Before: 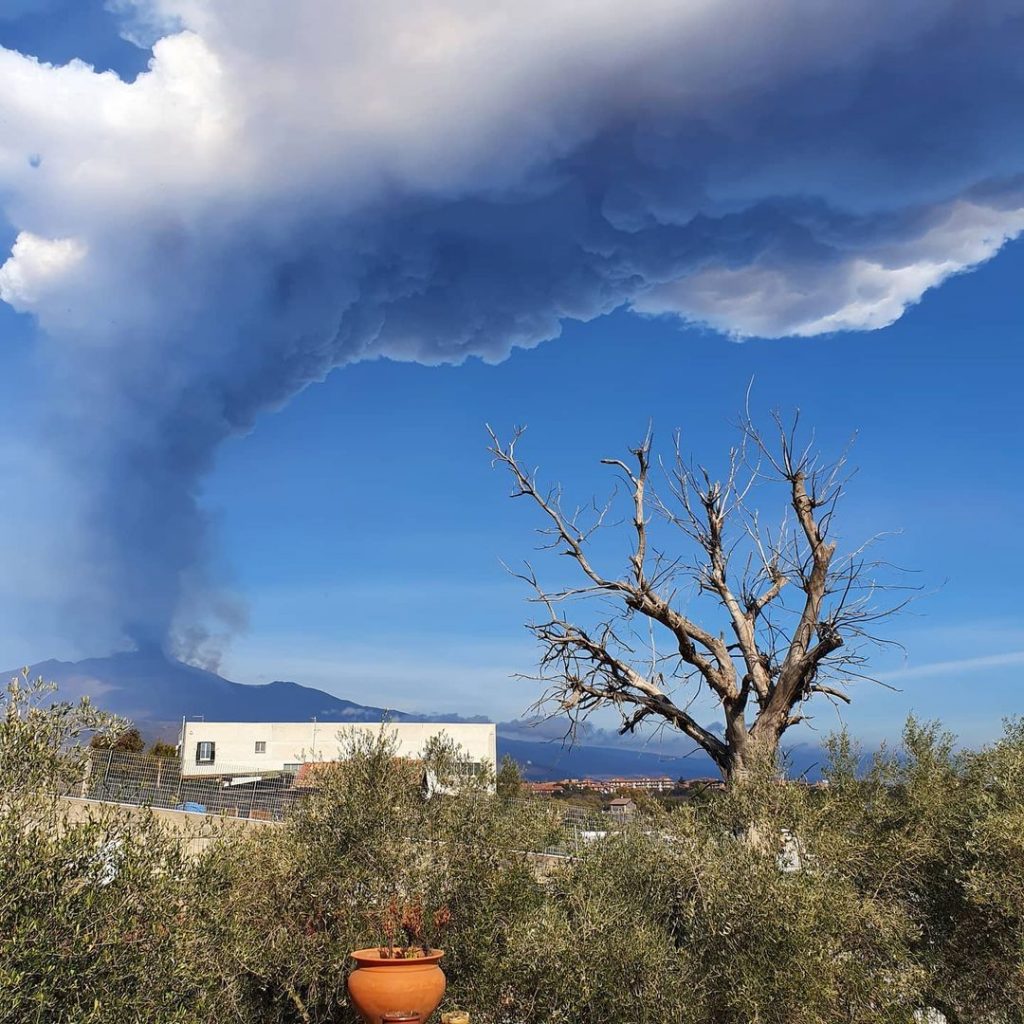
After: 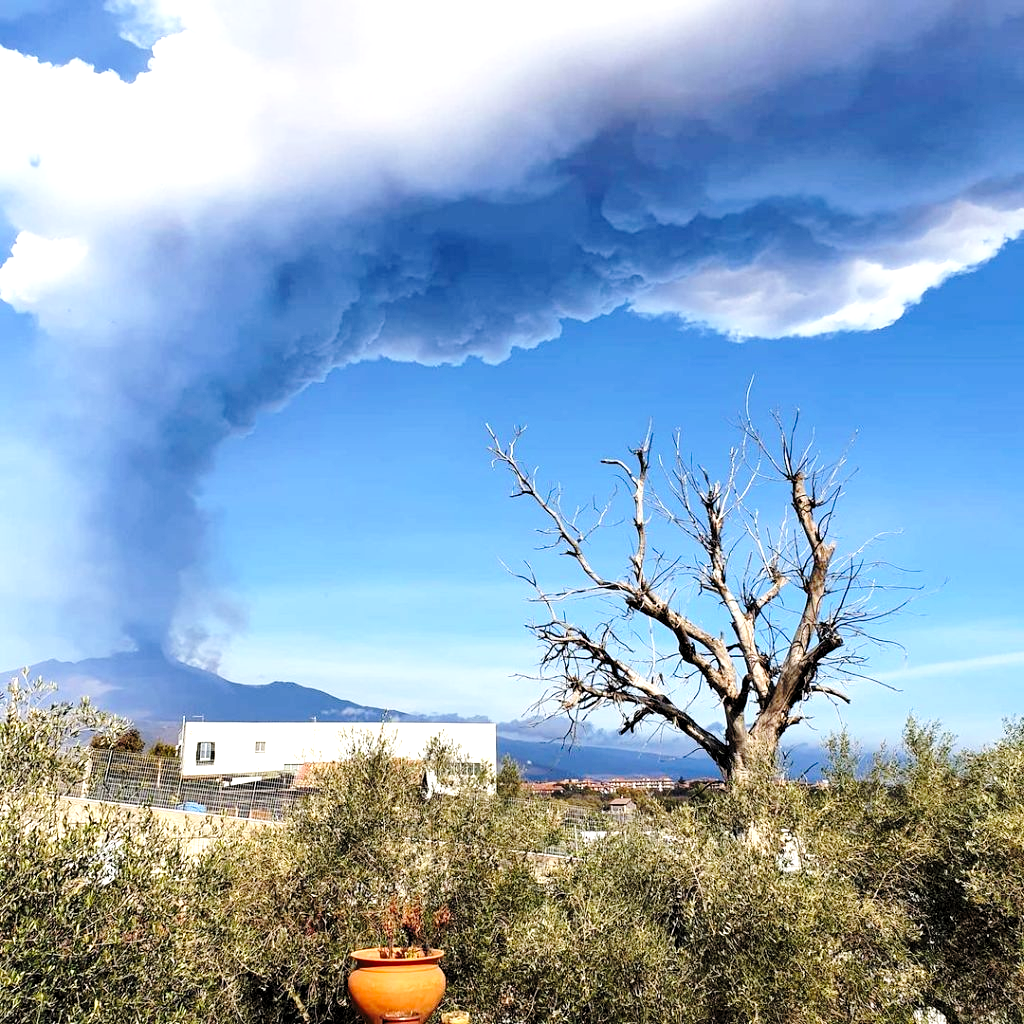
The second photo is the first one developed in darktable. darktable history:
levels: gray 50.78%, levels [0.062, 0.494, 0.925]
base curve: curves: ch0 [(0, 0) (0.028, 0.03) (0.121, 0.232) (0.46, 0.748) (0.859, 0.968) (1, 1)], preserve colors none
